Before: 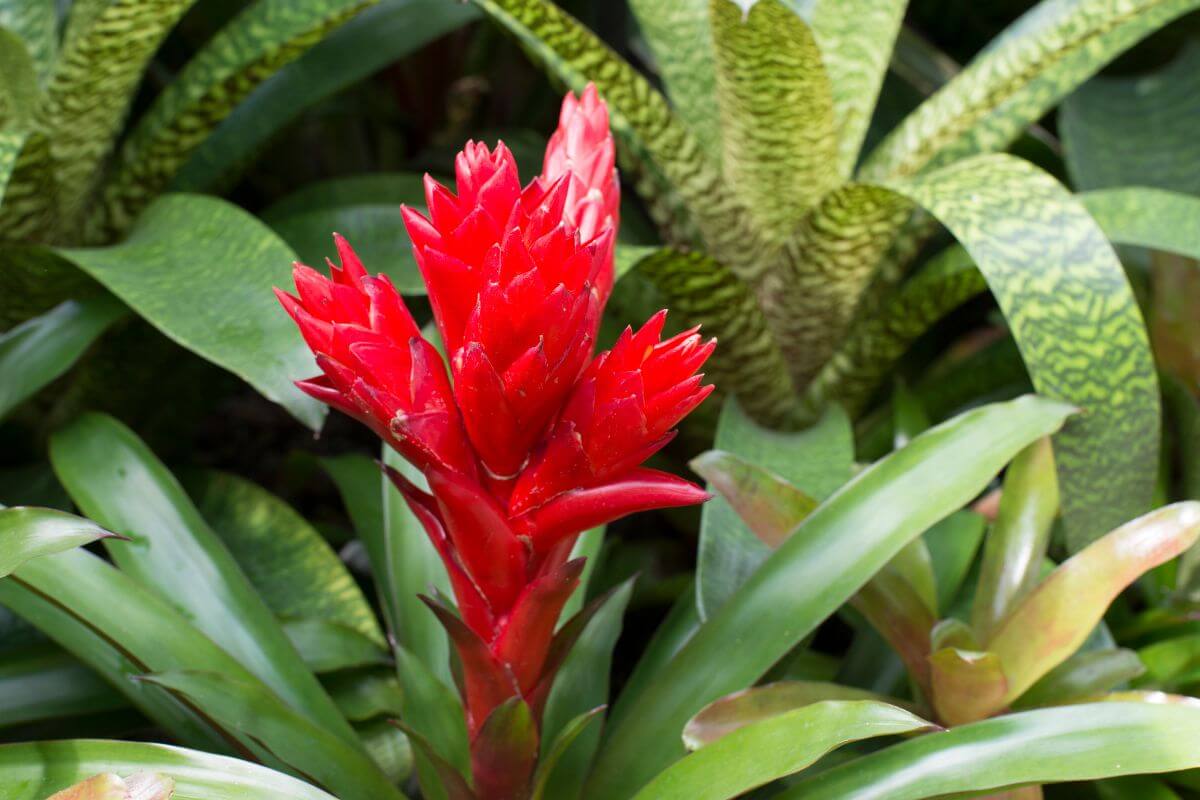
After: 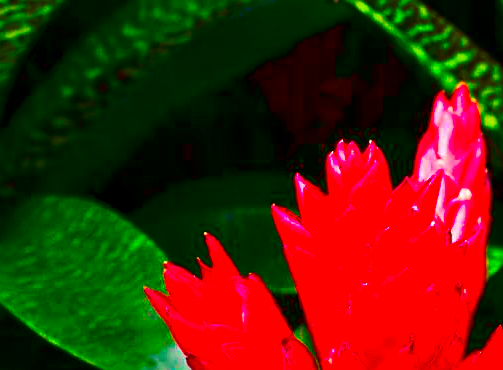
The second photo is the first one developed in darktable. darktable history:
local contrast: mode bilateral grid, contrast 20, coarseness 50, detail 120%, midtone range 0.2
contrast equalizer: octaves 7, y [[0.515 ×6], [0.507 ×6], [0.425 ×6], [0 ×6], [0 ×6]]
crop and rotate: left 10.817%, top 0.062%, right 47.194%, bottom 53.626%
contrast brightness saturation: brightness -1, saturation 1
color contrast: green-magenta contrast 1.2, blue-yellow contrast 1.2
shadows and highlights: soften with gaussian
sharpen: on, module defaults
